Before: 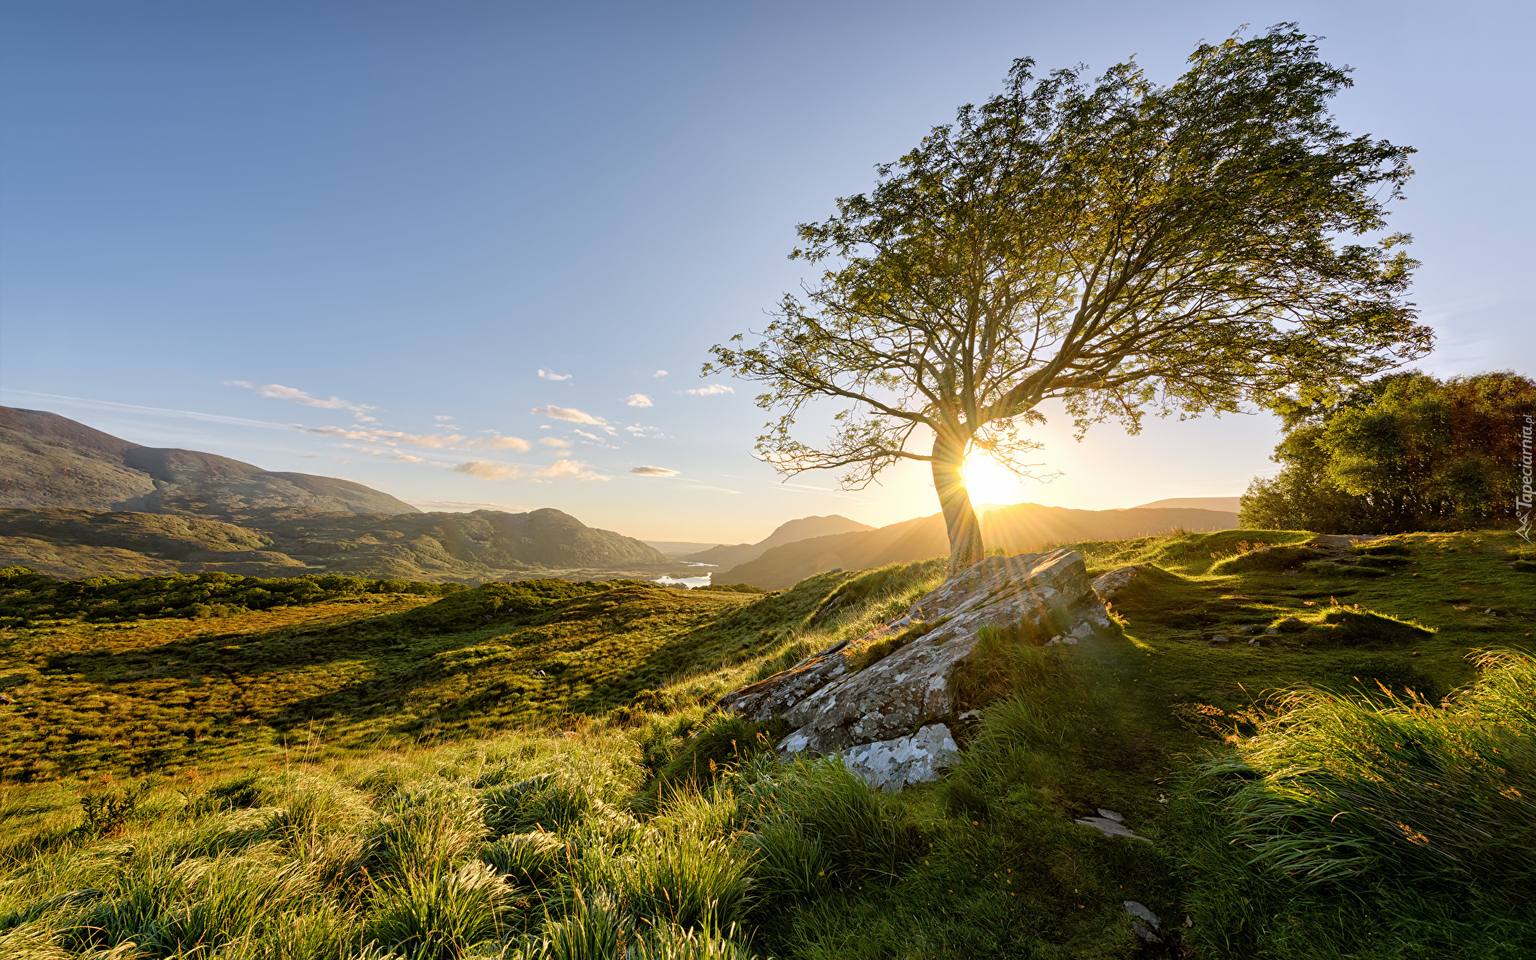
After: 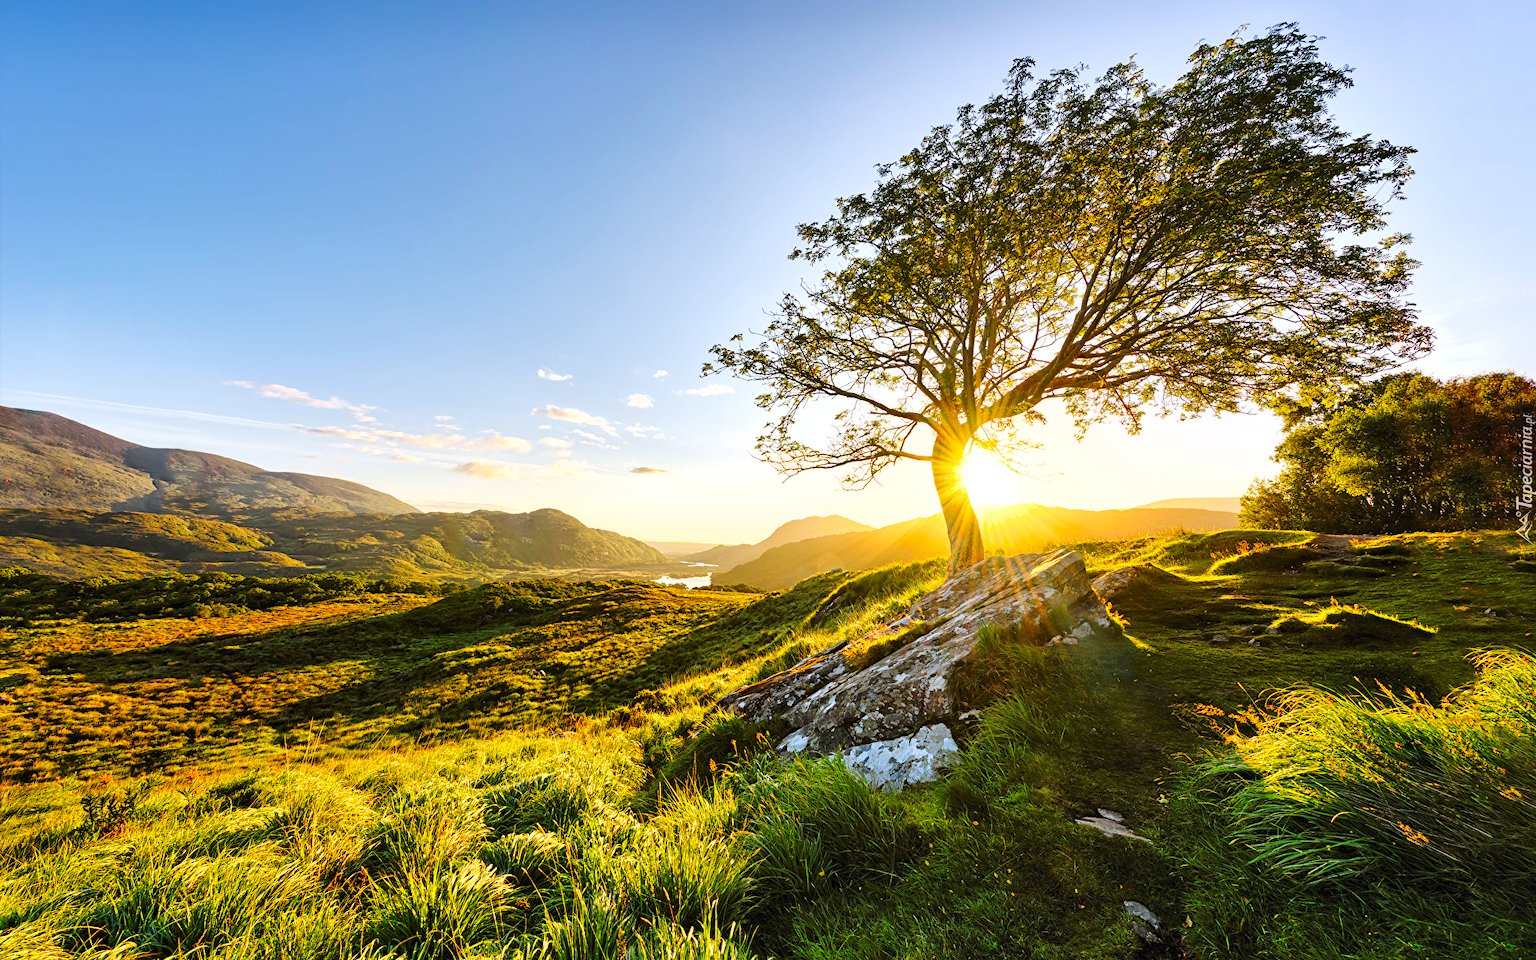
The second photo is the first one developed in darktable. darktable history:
levels: mode automatic, black 0.023%, white 99.97%, levels [0.062, 0.494, 0.925]
shadows and highlights: low approximation 0.01, soften with gaussian
exposure: black level correction 0, exposure 0.5 EV, compensate highlight preservation false
contrast brightness saturation: saturation 0.5
tone curve: curves: ch0 [(0, 0) (0.003, 0.077) (0.011, 0.089) (0.025, 0.105) (0.044, 0.122) (0.069, 0.134) (0.1, 0.151) (0.136, 0.171) (0.177, 0.198) (0.224, 0.23) (0.277, 0.273) (0.335, 0.343) (0.399, 0.422) (0.468, 0.508) (0.543, 0.601) (0.623, 0.695) (0.709, 0.782) (0.801, 0.866) (0.898, 0.934) (1, 1)], preserve colors none
